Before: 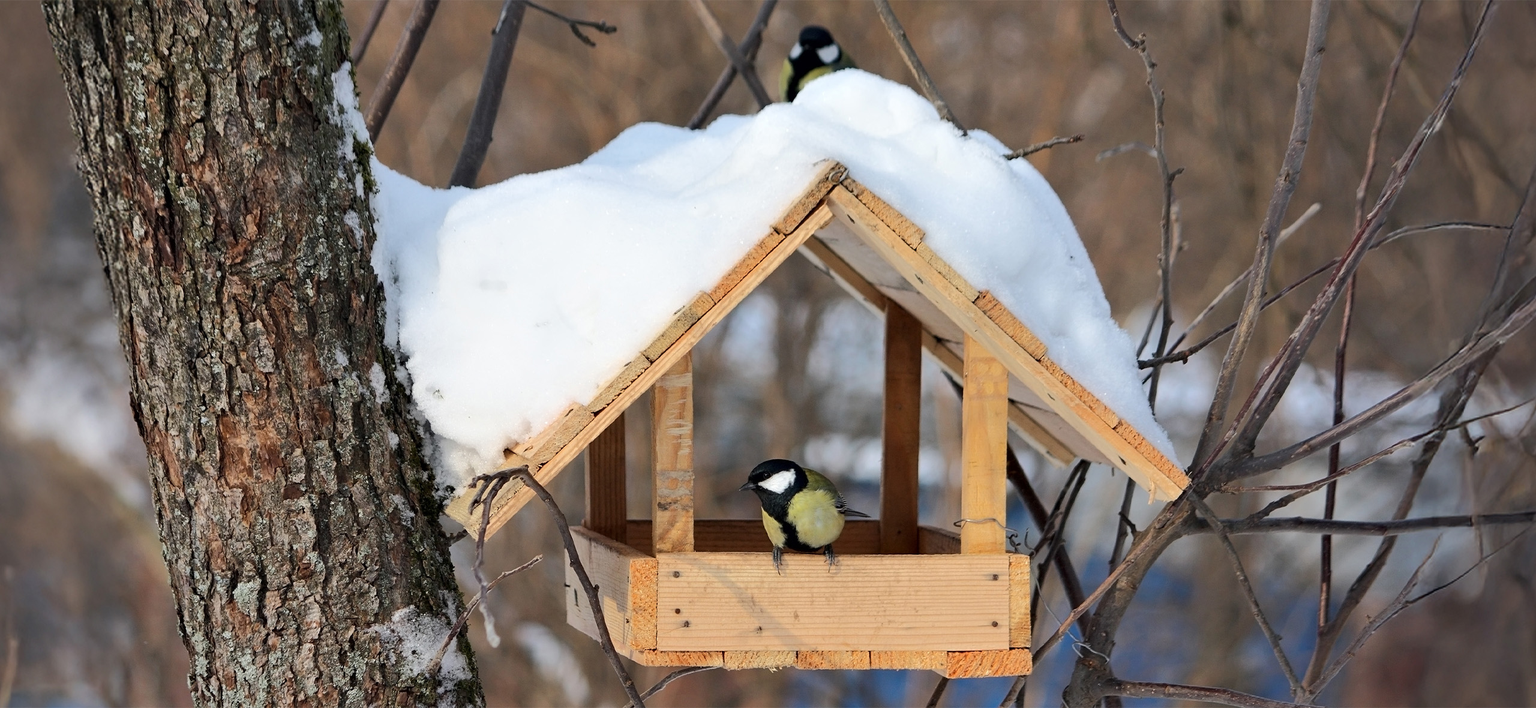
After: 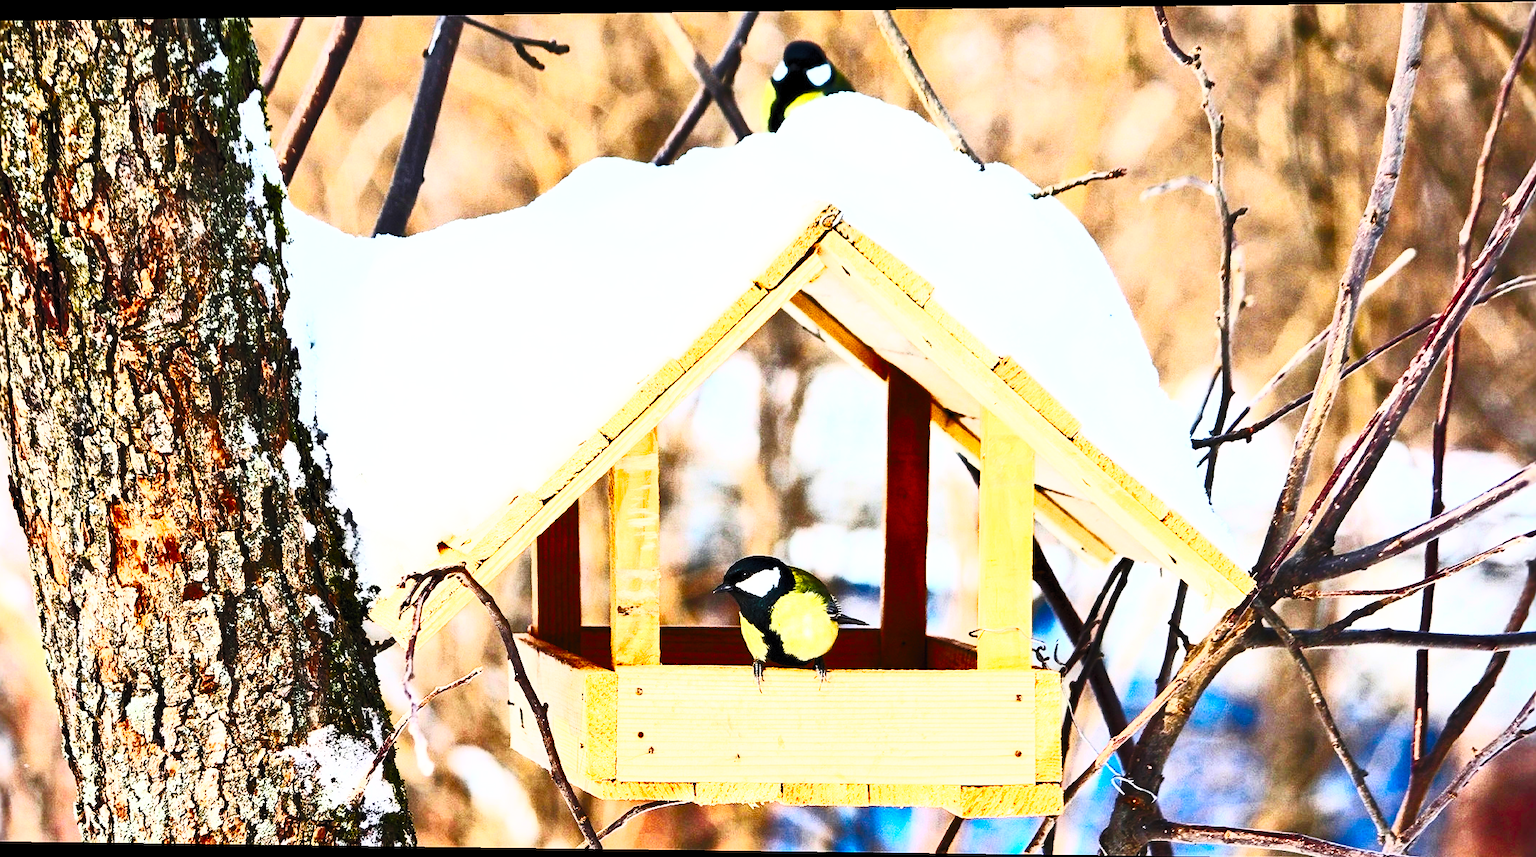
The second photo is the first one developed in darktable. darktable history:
crop: left 7.598%, right 7.873%
color balance rgb: perceptual saturation grading › global saturation 20%, perceptual saturation grading › highlights -25%, perceptual saturation grading › shadows 50%
contrast brightness saturation: contrast 0.83, brightness 0.59, saturation 0.59
tone equalizer: -8 EV -0.75 EV, -7 EV -0.7 EV, -6 EV -0.6 EV, -5 EV -0.4 EV, -3 EV 0.4 EV, -2 EV 0.6 EV, -1 EV 0.7 EV, +0 EV 0.75 EV, edges refinement/feathering 500, mask exposure compensation -1.57 EV, preserve details no
base curve: curves: ch0 [(0, 0) (0.028, 0.03) (0.121, 0.232) (0.46, 0.748) (0.859, 0.968) (1, 1)], preserve colors none
rotate and perspective: lens shift (horizontal) -0.055, automatic cropping off
